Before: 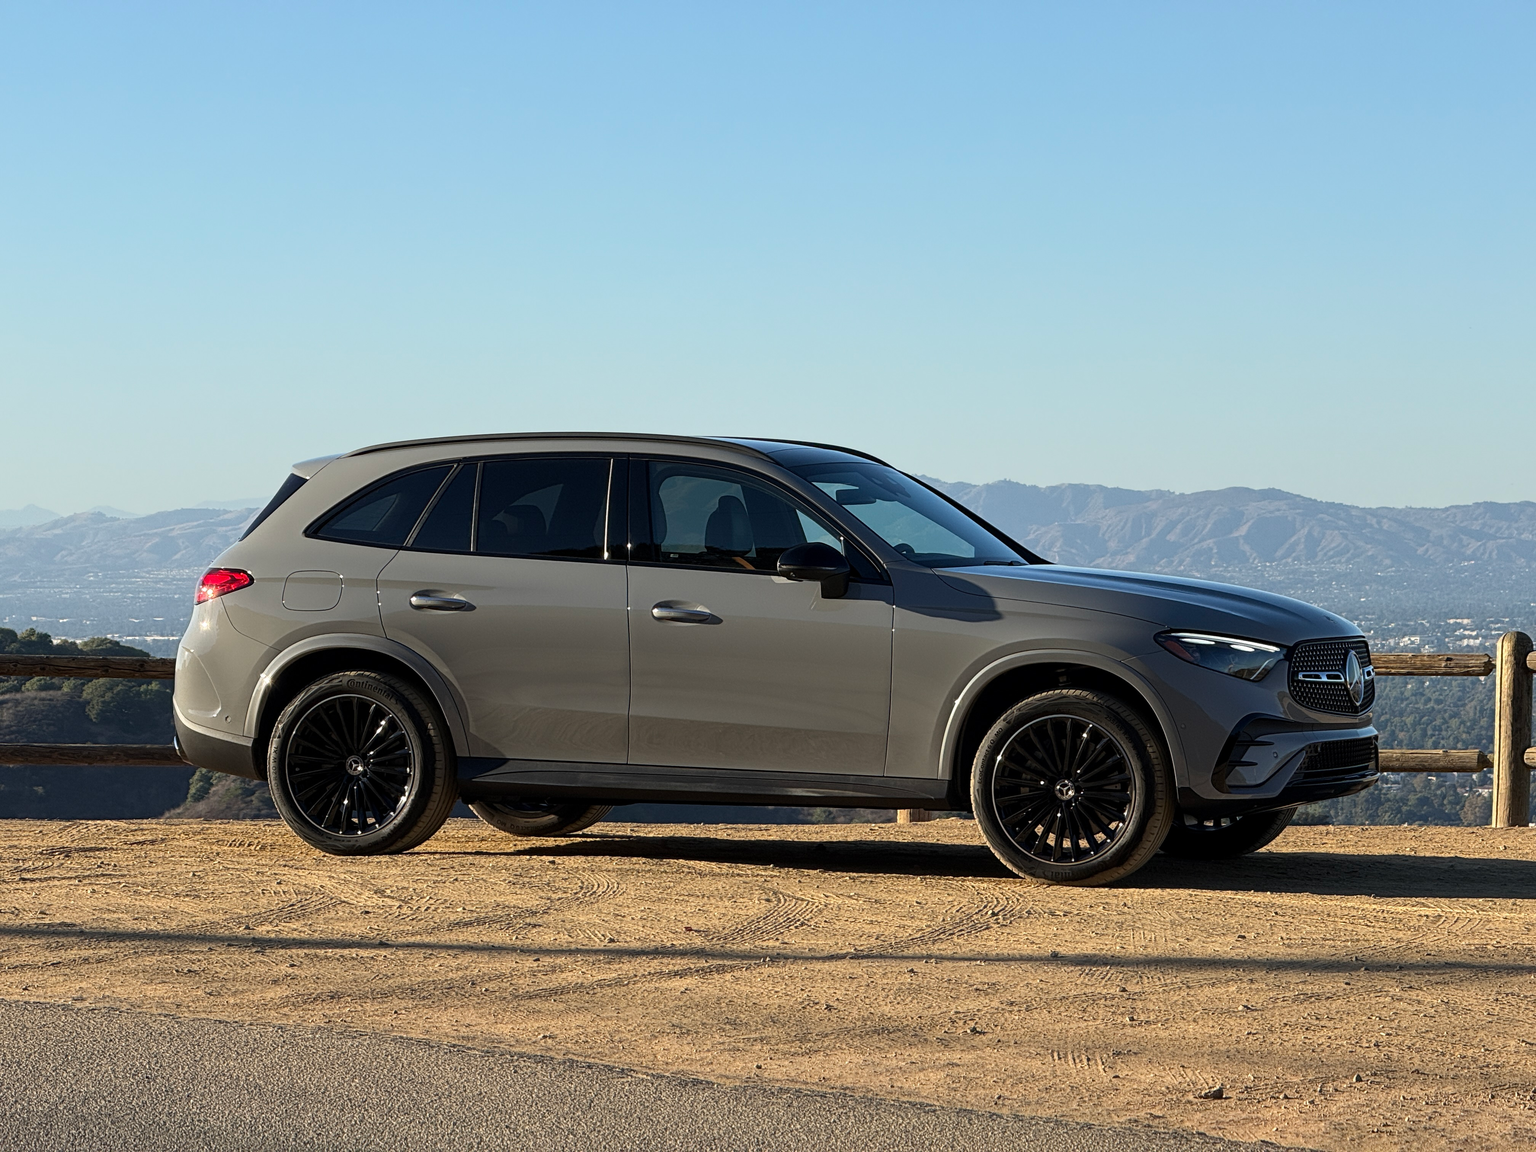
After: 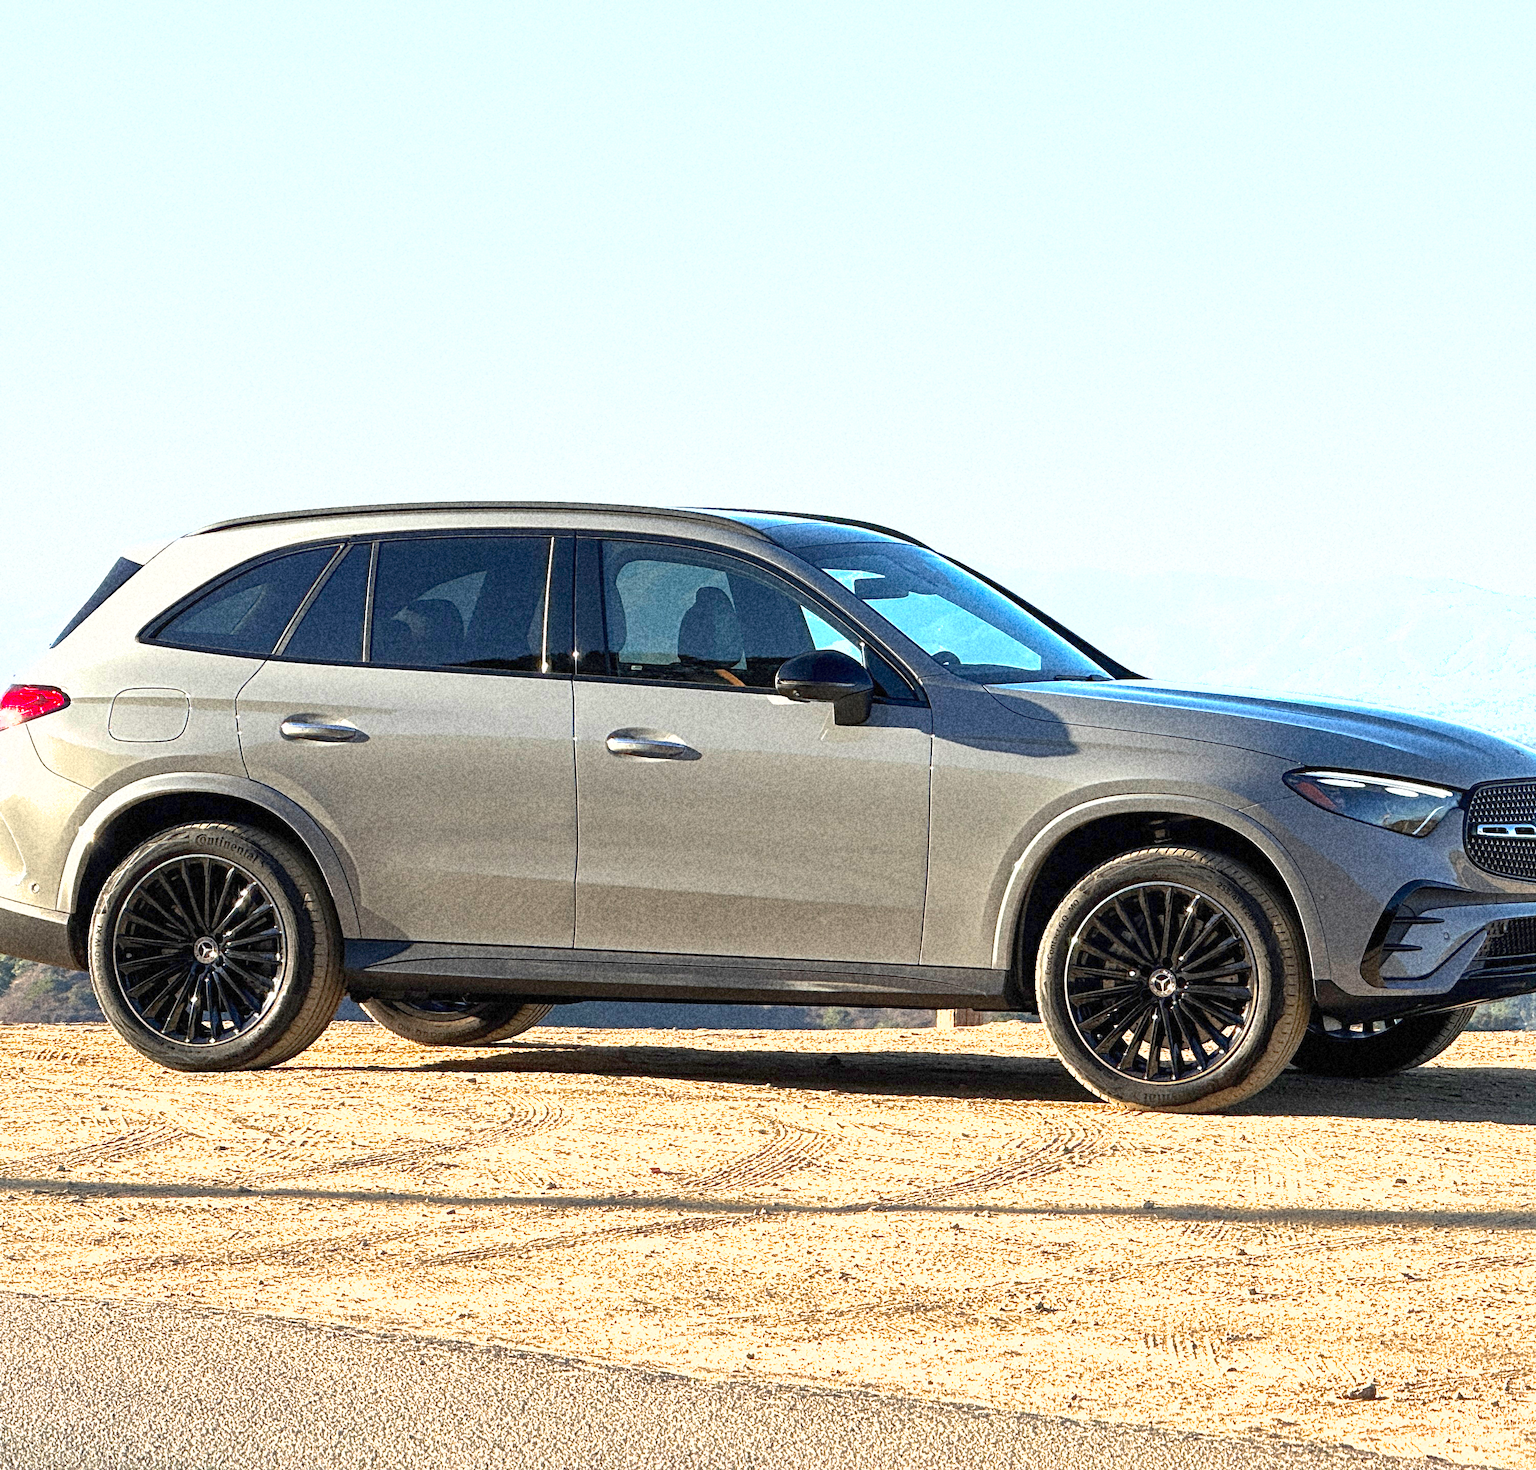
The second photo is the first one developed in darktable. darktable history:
crop and rotate: left 13.15%, top 5.251%, right 12.609%
grain: coarseness 14.49 ISO, strength 48.04%, mid-tones bias 35%
exposure: black level correction 0, exposure 1.9 EV, compensate highlight preservation false
shadows and highlights: on, module defaults
